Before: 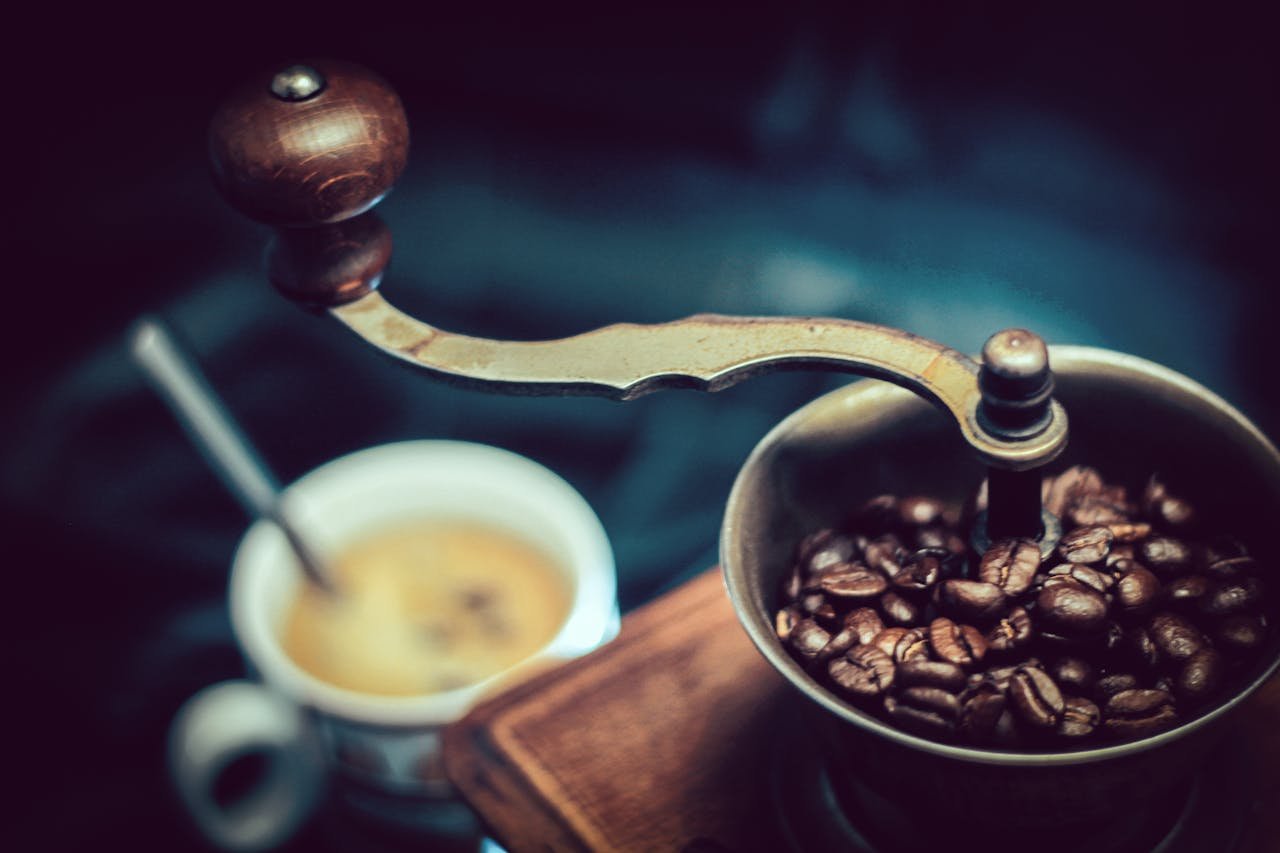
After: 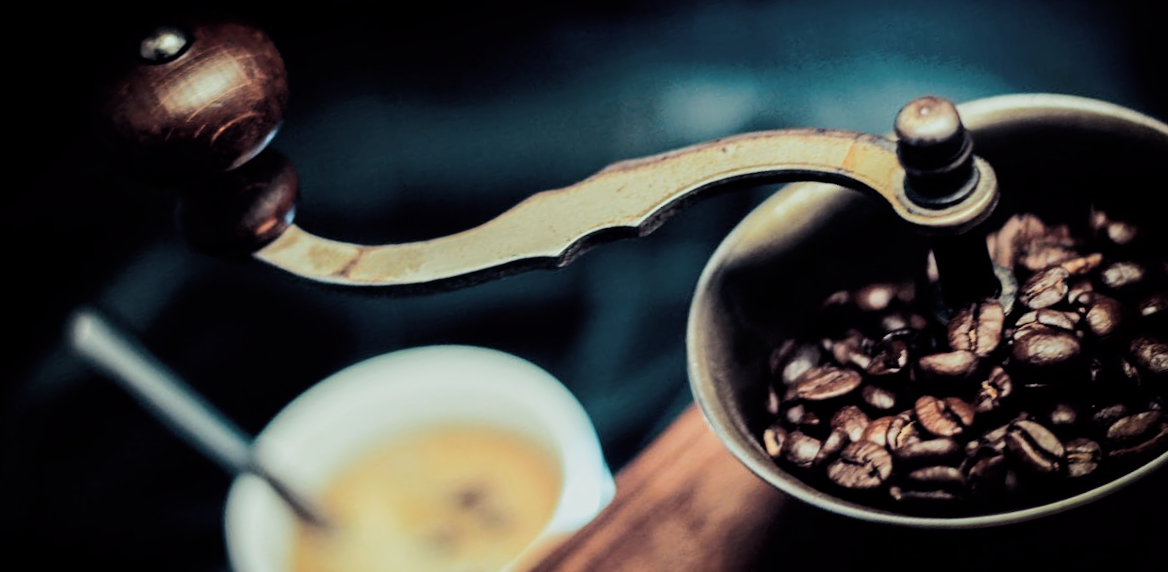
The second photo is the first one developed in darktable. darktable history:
filmic rgb: black relative exposure -5 EV, hardness 2.88, contrast 1.3, highlights saturation mix -30%
rotate and perspective: rotation -14.8°, crop left 0.1, crop right 0.903, crop top 0.25, crop bottom 0.748
